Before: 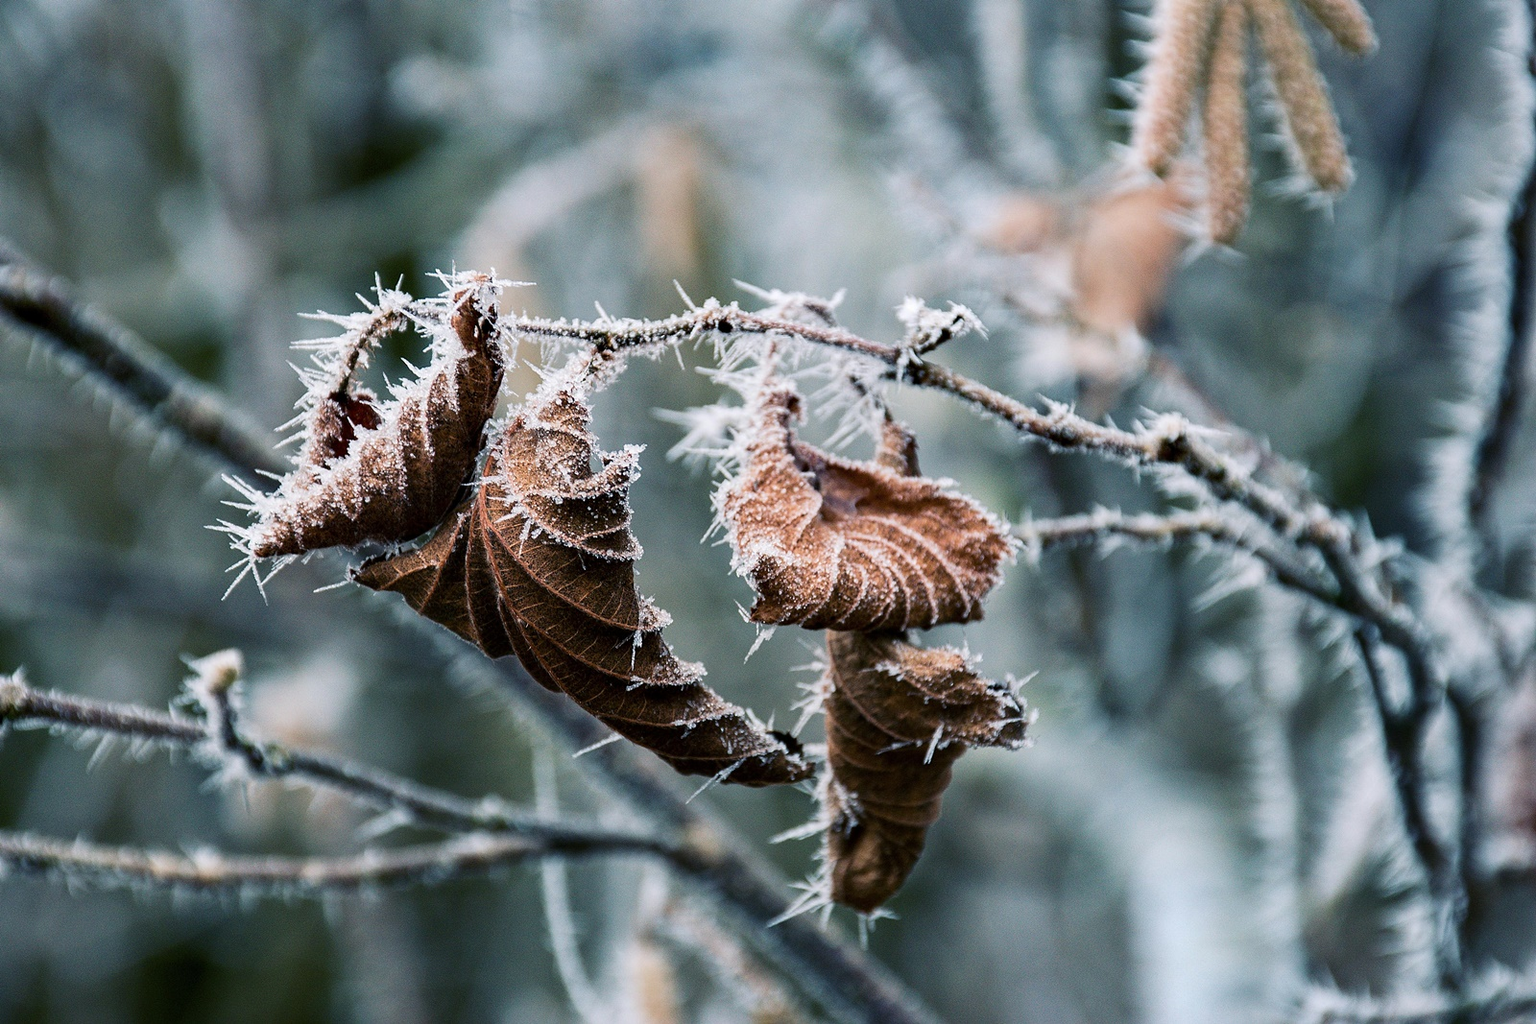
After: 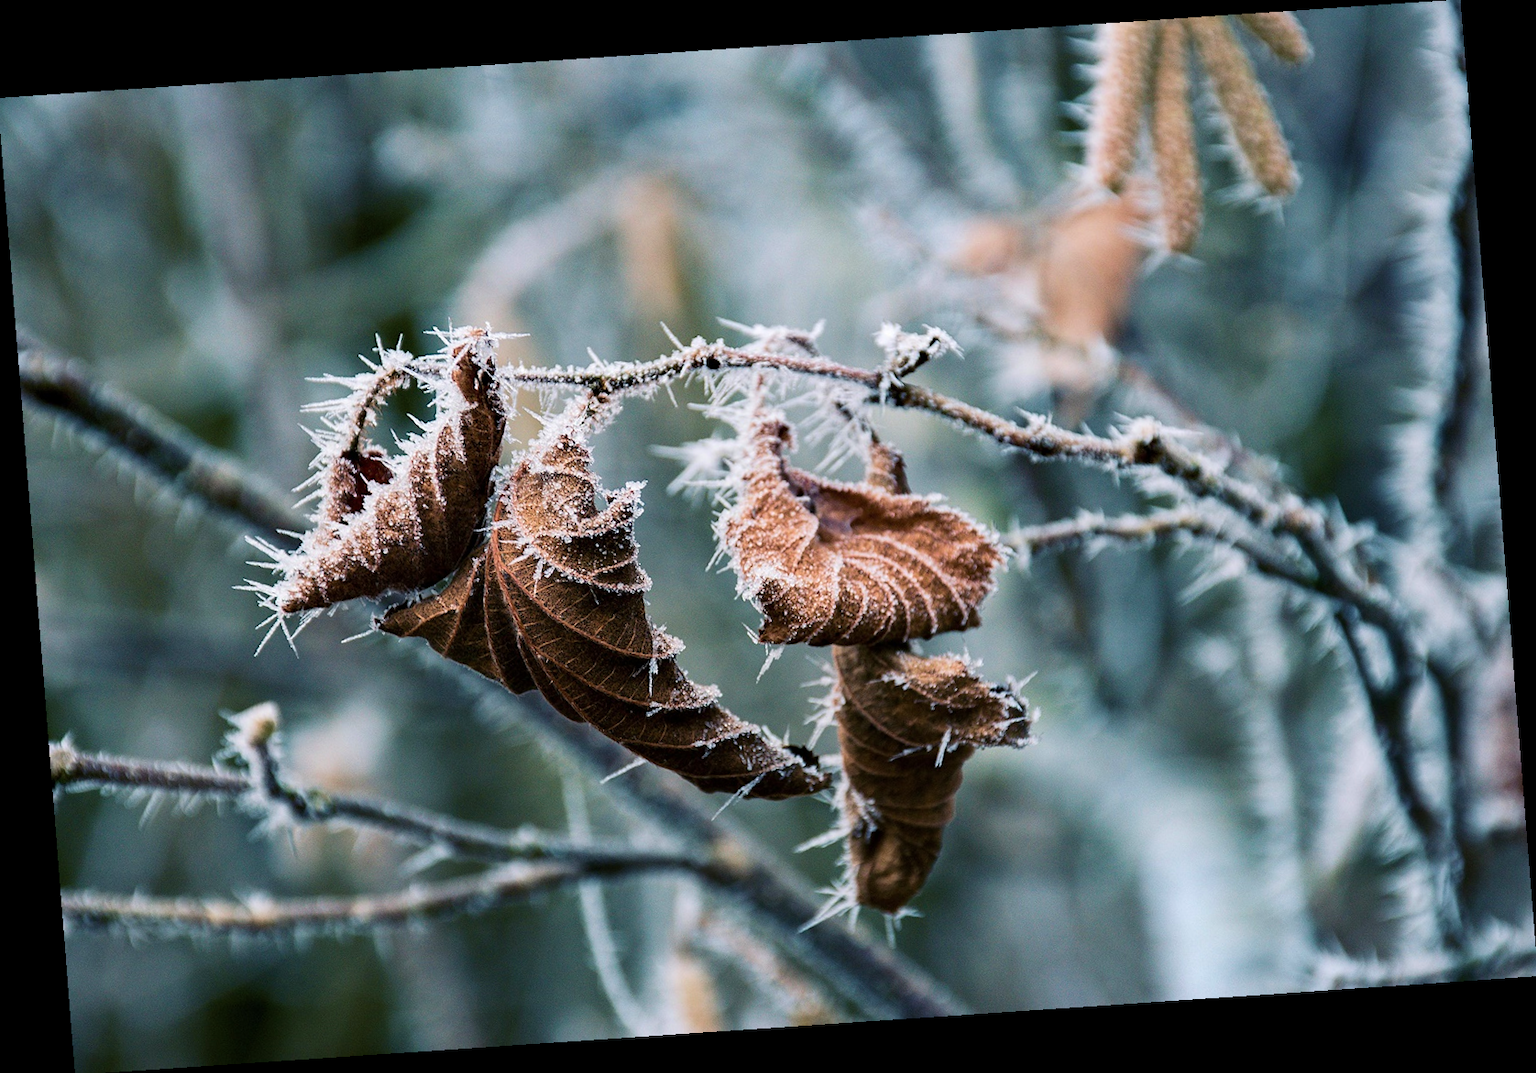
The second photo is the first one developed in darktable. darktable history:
rotate and perspective: rotation -4.2°, shear 0.006, automatic cropping off
velvia: on, module defaults
crop and rotate: left 0.126%
